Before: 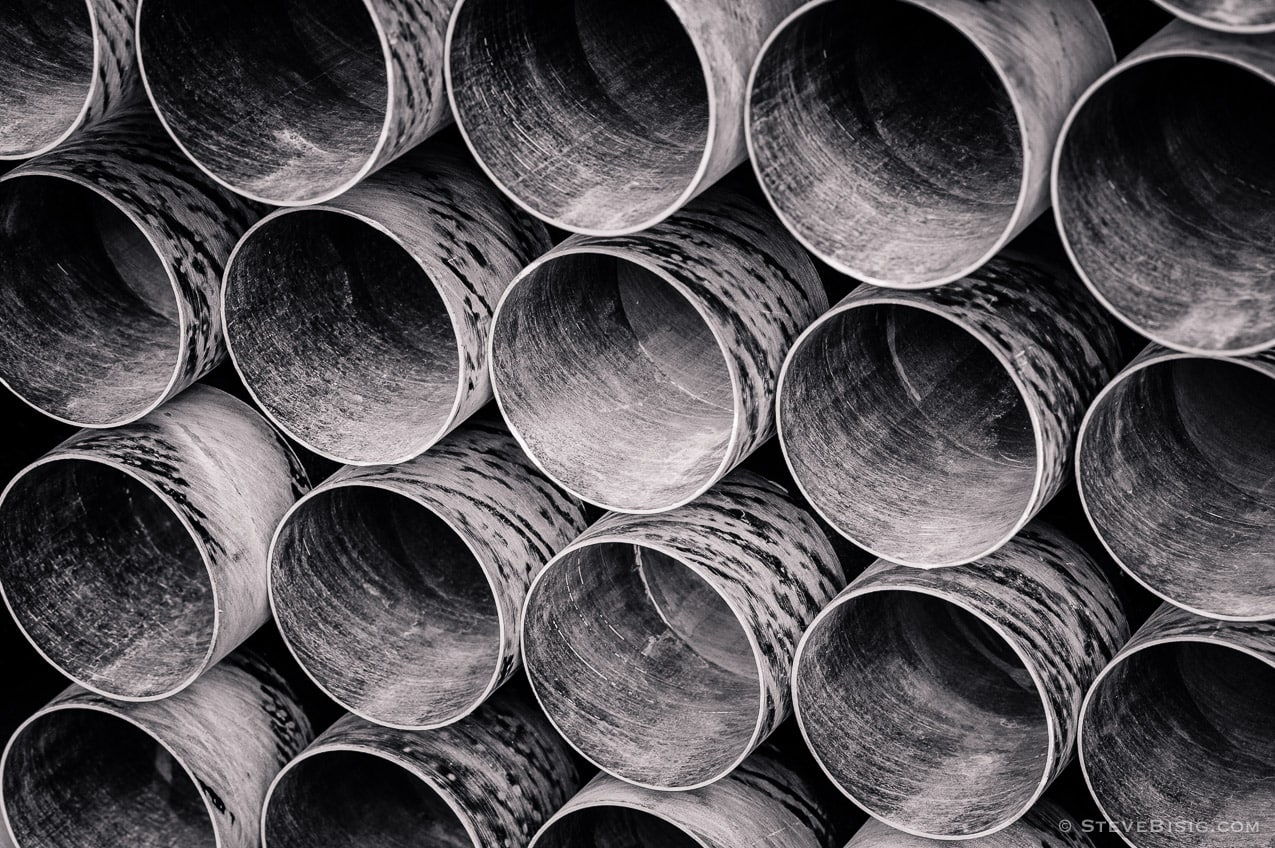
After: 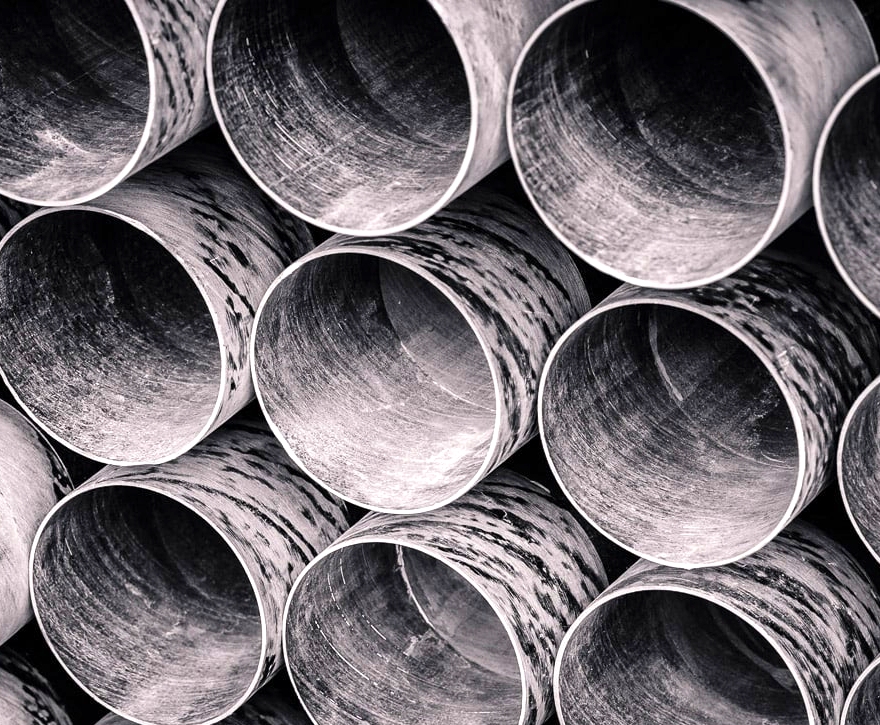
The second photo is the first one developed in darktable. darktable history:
velvia: on, module defaults
crop: left 18.719%, right 12.217%, bottom 14.452%
shadows and highlights: shadows 36.76, highlights -28.11, soften with gaussian
exposure: exposure 0.493 EV, compensate exposure bias true, compensate highlight preservation false
